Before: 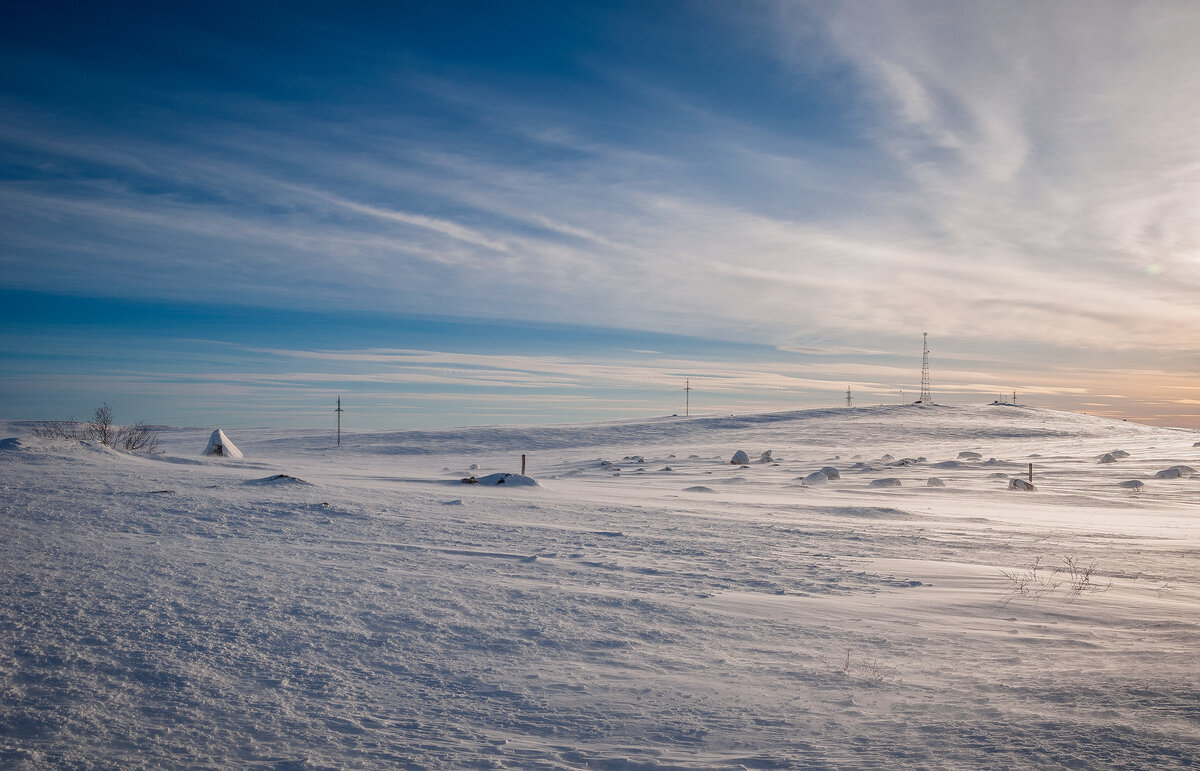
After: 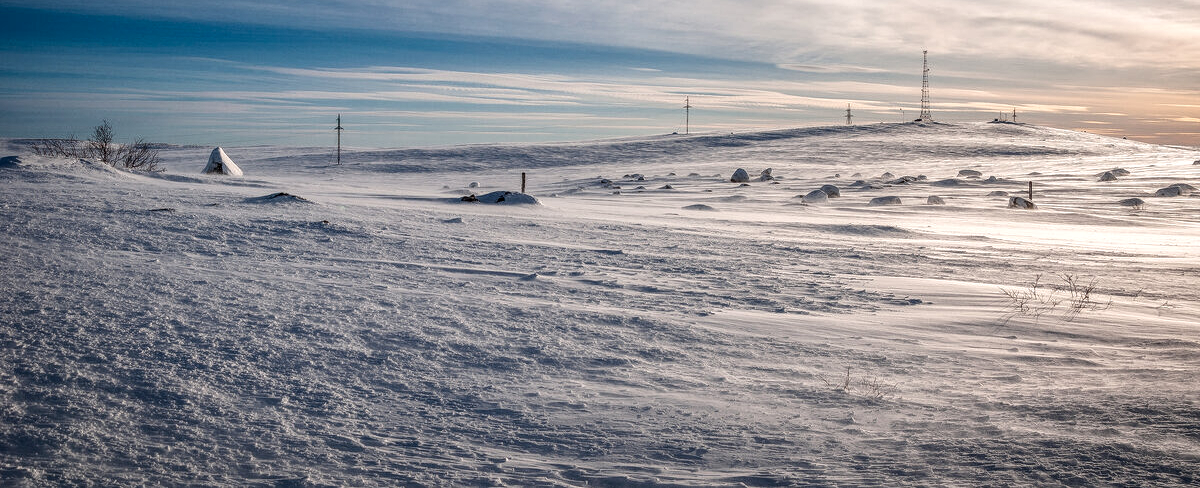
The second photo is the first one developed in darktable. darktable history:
local contrast: detail 150%
exposure: exposure -0.152 EV, compensate highlight preservation false
crop and rotate: top 36.703%
tone equalizer: -8 EV -0.431 EV, -7 EV -0.407 EV, -6 EV -0.324 EV, -5 EV -0.231 EV, -3 EV 0.19 EV, -2 EV 0.319 EV, -1 EV 0.39 EV, +0 EV 0.433 EV, edges refinement/feathering 500, mask exposure compensation -1.57 EV, preserve details no
